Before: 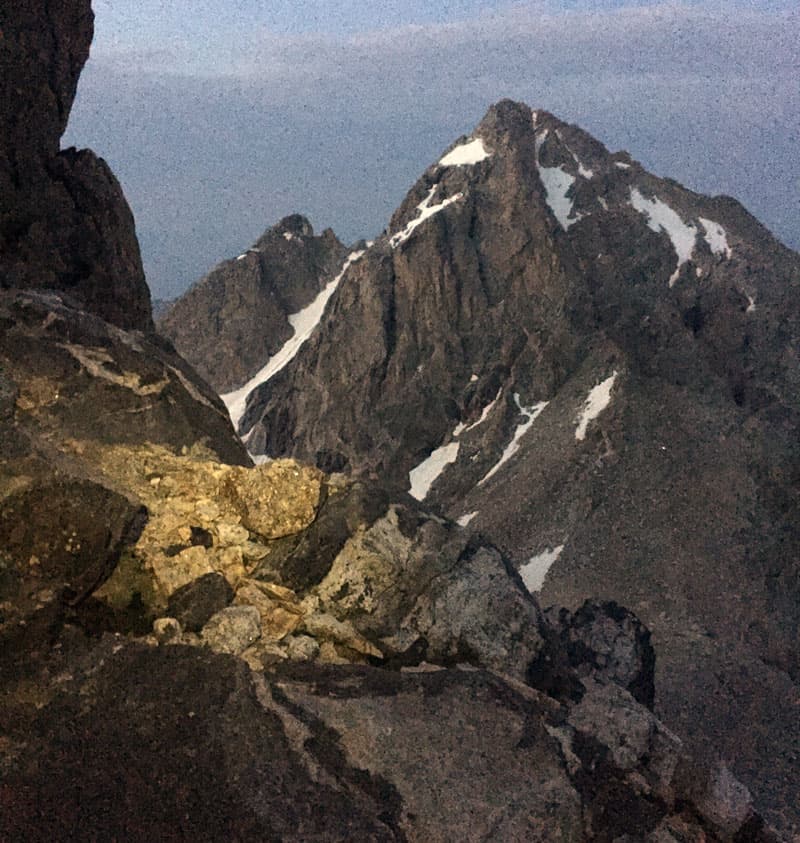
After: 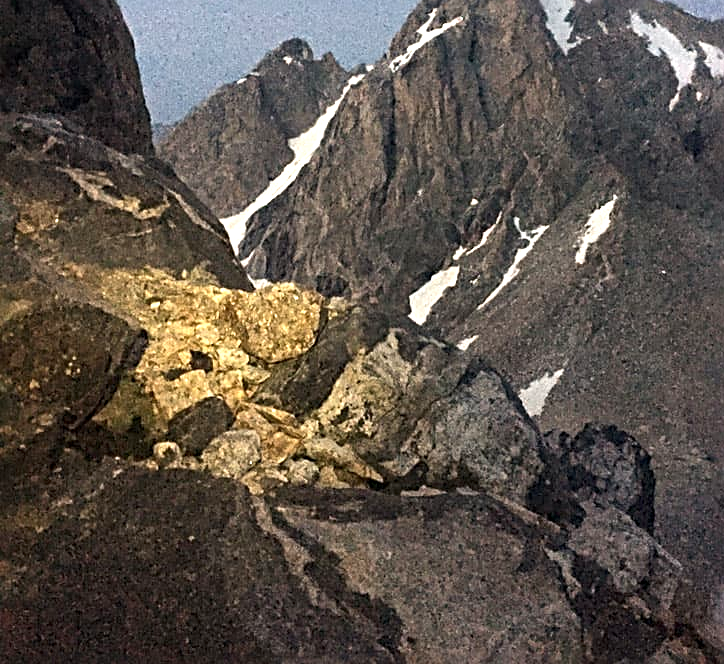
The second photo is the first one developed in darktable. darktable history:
sharpen: radius 4
crop: top 20.916%, right 9.437%, bottom 0.316%
exposure: black level correction 0, exposure 0.7 EV, compensate exposure bias true, compensate highlight preservation false
